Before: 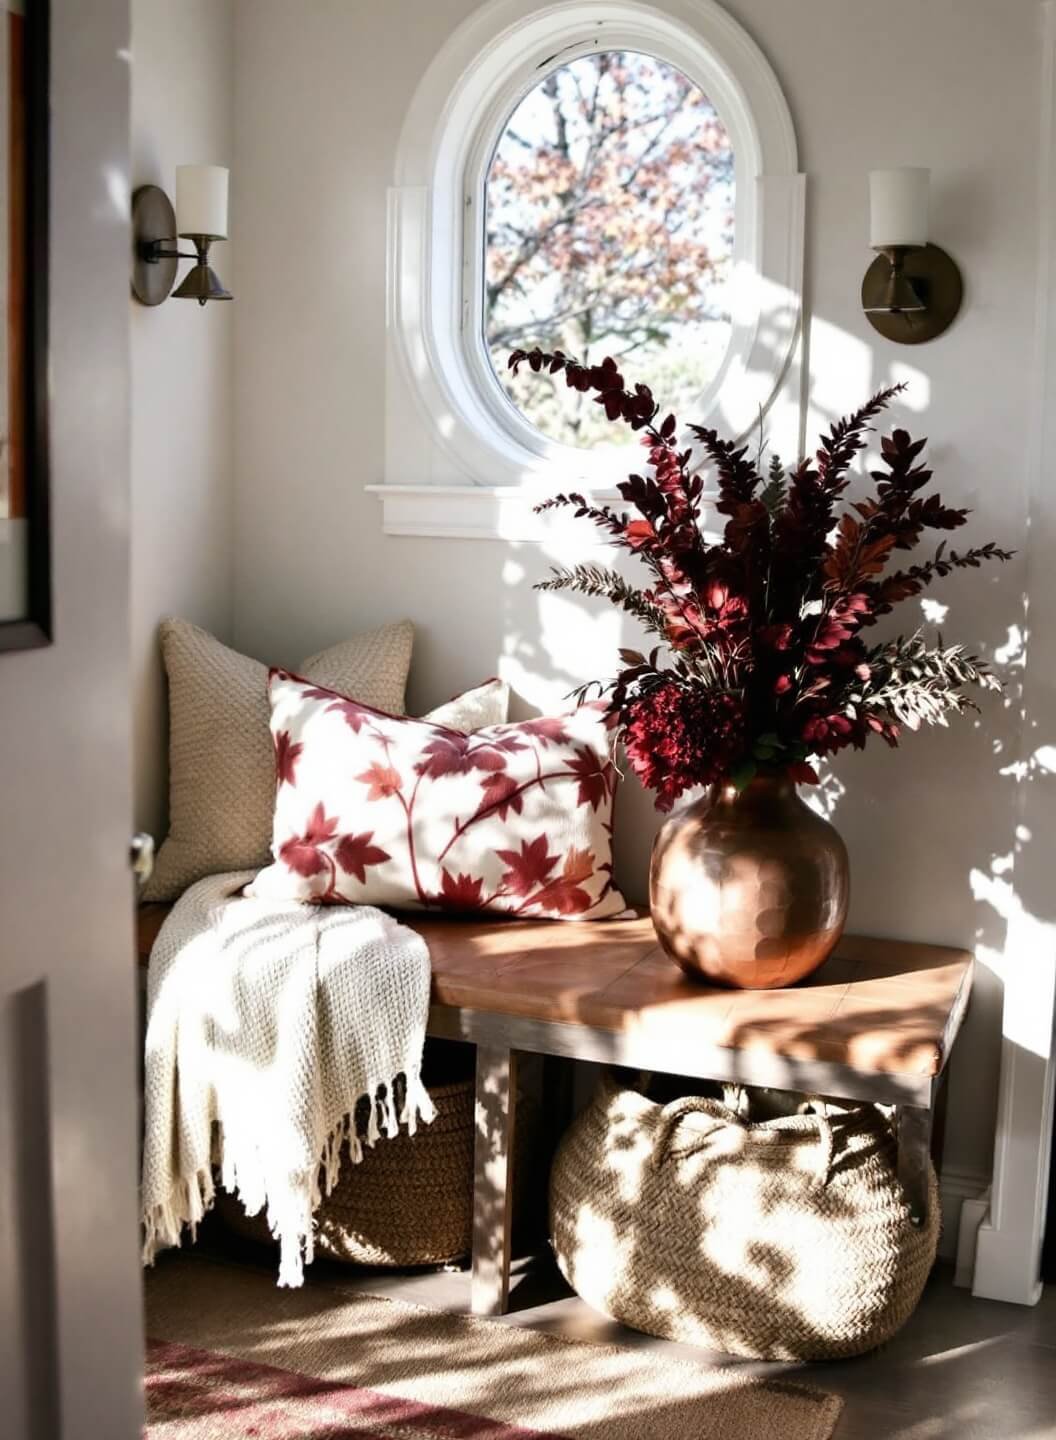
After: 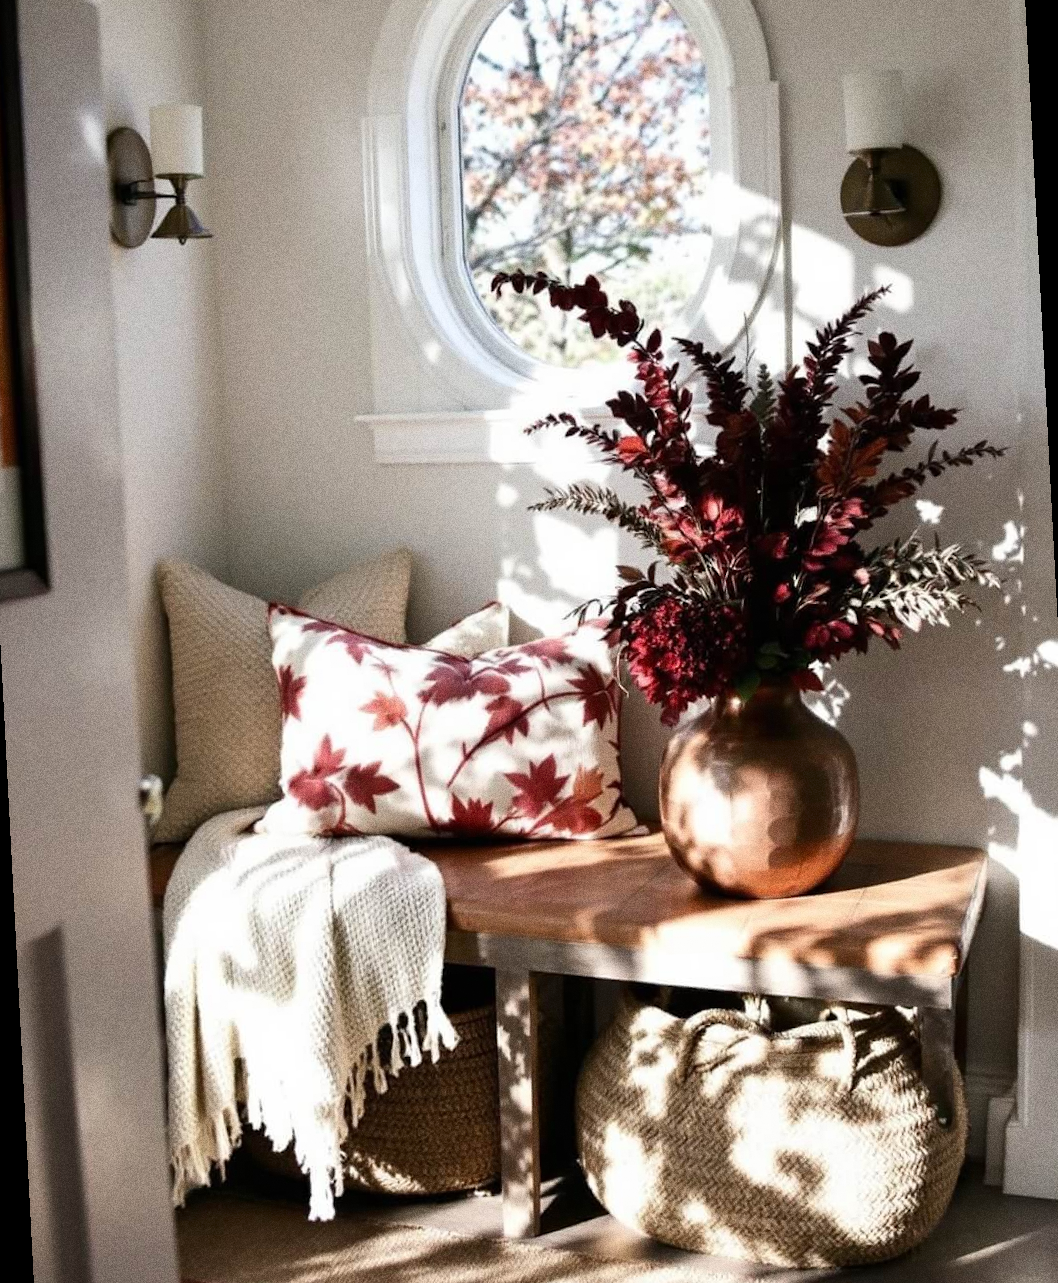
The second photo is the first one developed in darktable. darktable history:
rotate and perspective: rotation -3°, crop left 0.031, crop right 0.968, crop top 0.07, crop bottom 0.93
grain: coarseness 0.09 ISO, strength 40%
